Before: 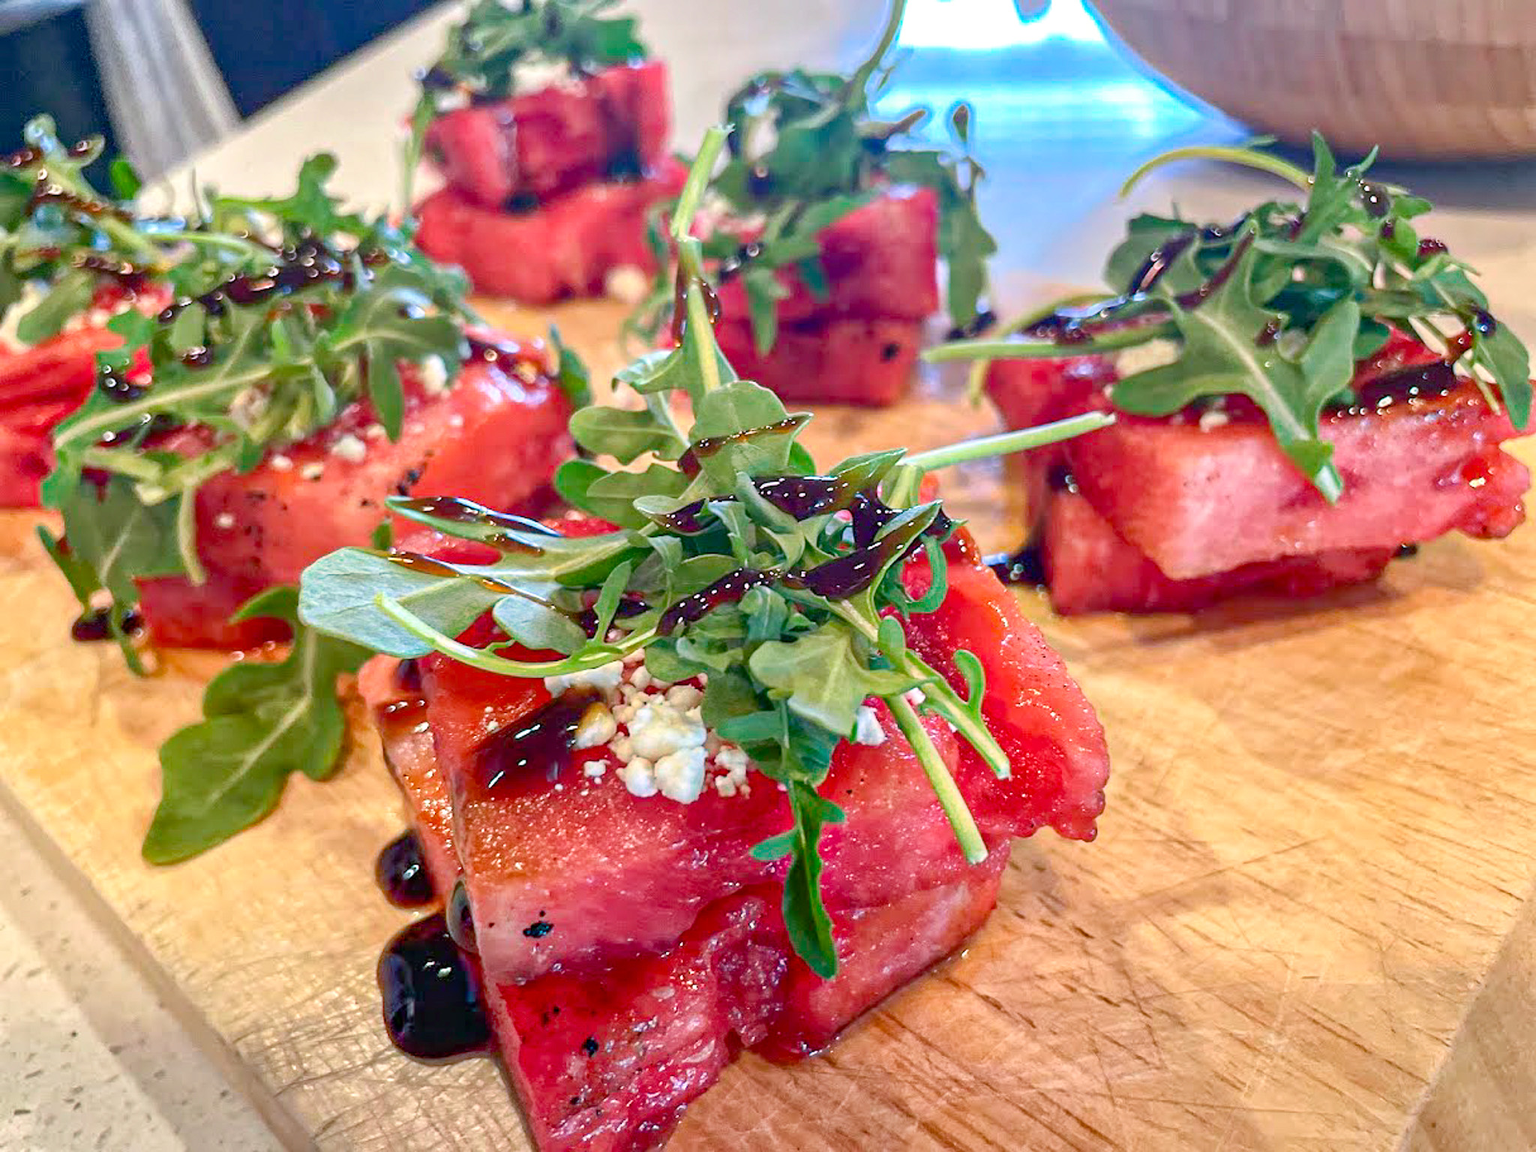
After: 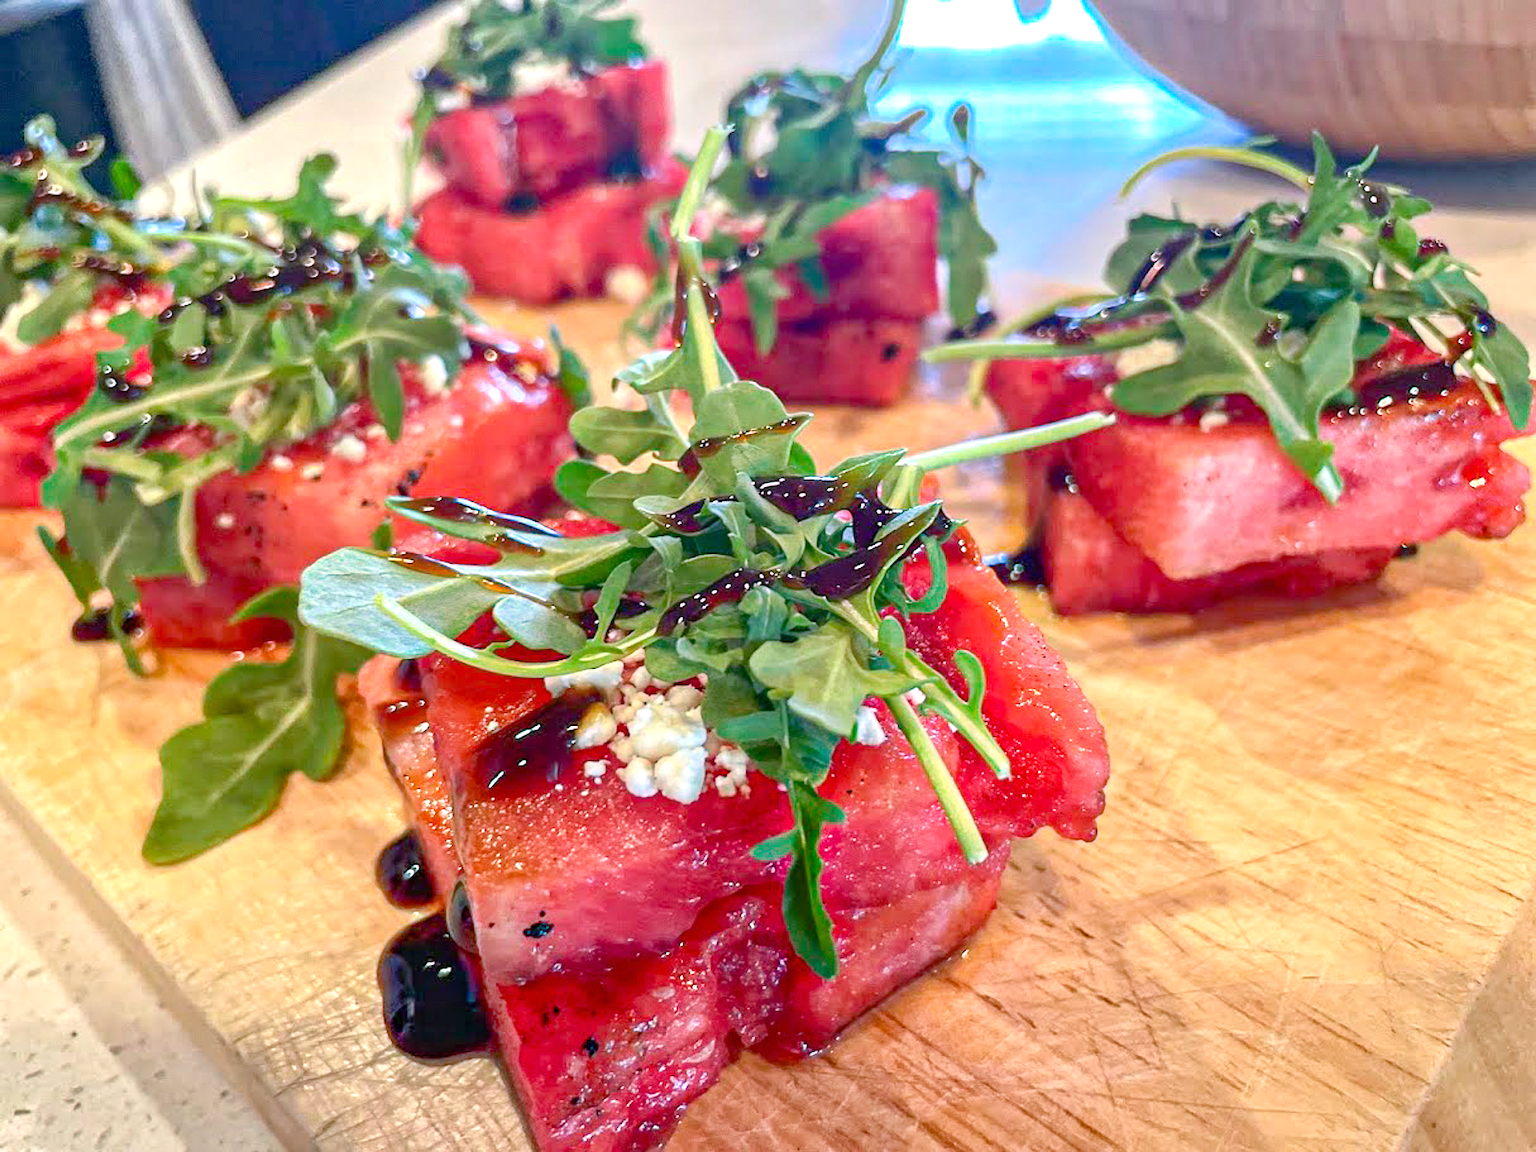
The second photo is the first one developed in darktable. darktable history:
exposure: black level correction 0, exposure 0.2 EV, compensate highlight preservation false
